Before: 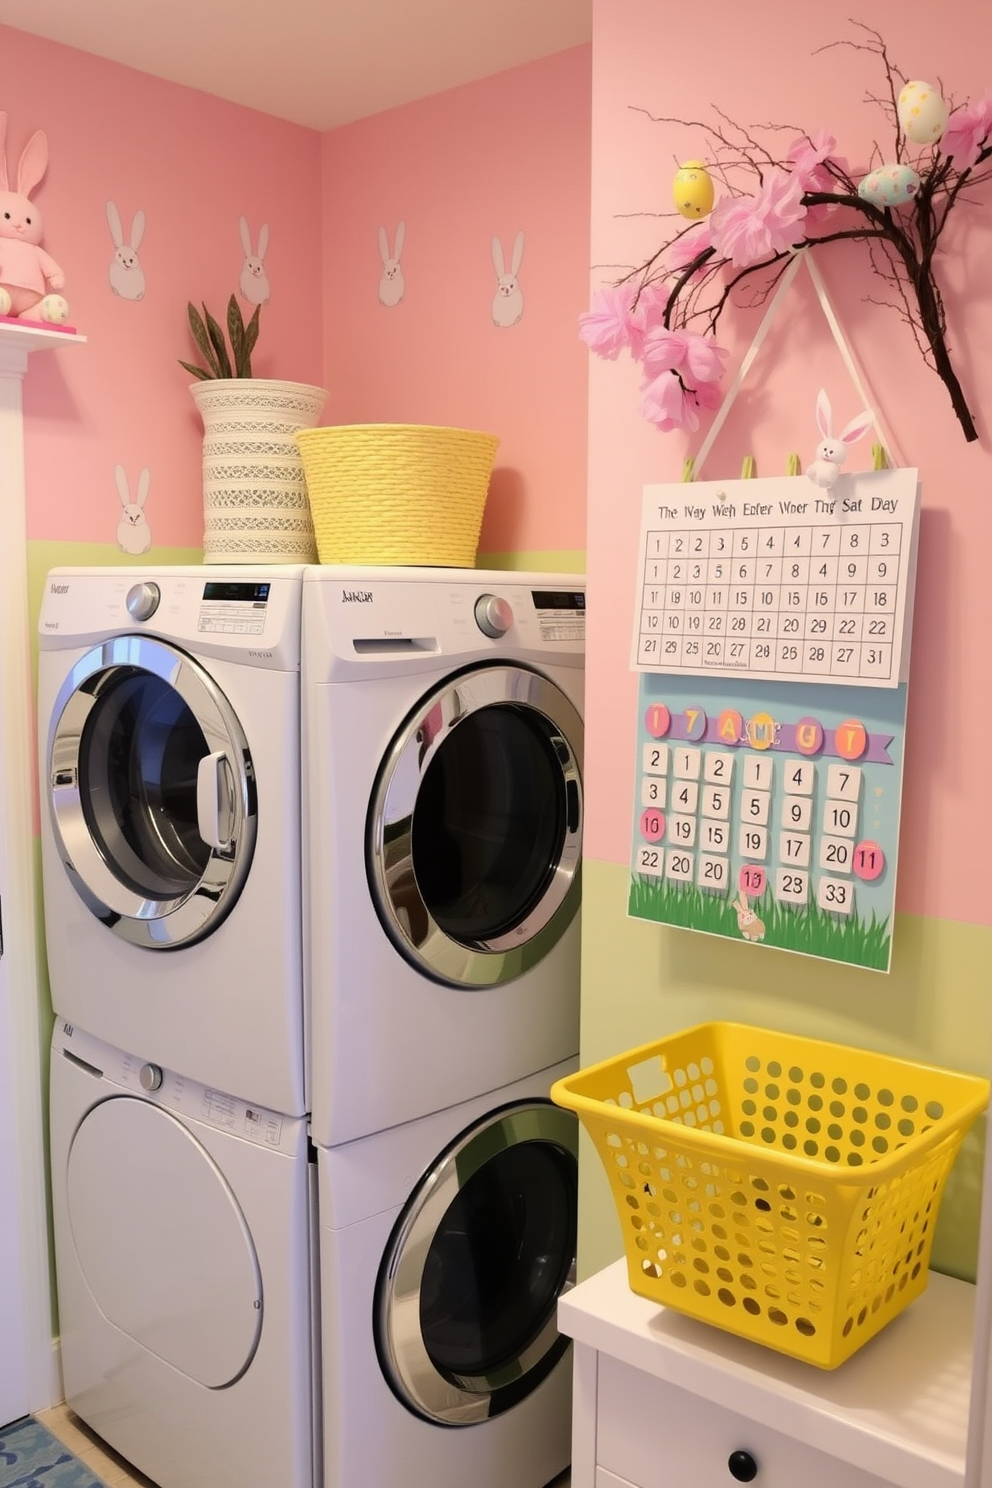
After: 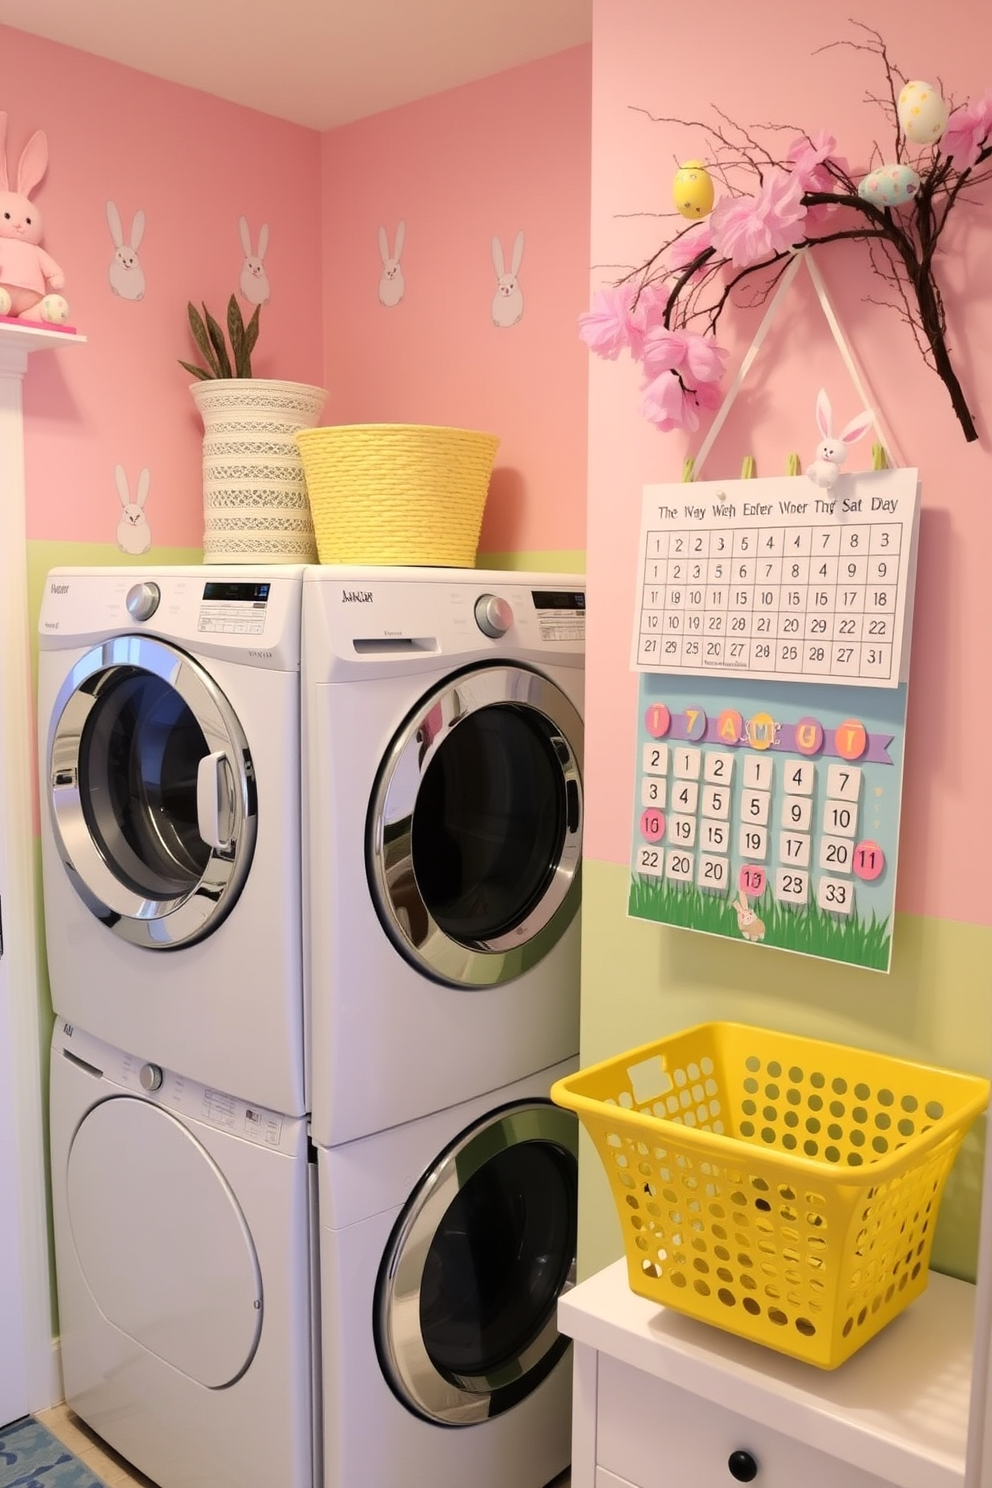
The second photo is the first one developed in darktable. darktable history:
exposure: exposure 0.077 EV, compensate highlight preservation false
